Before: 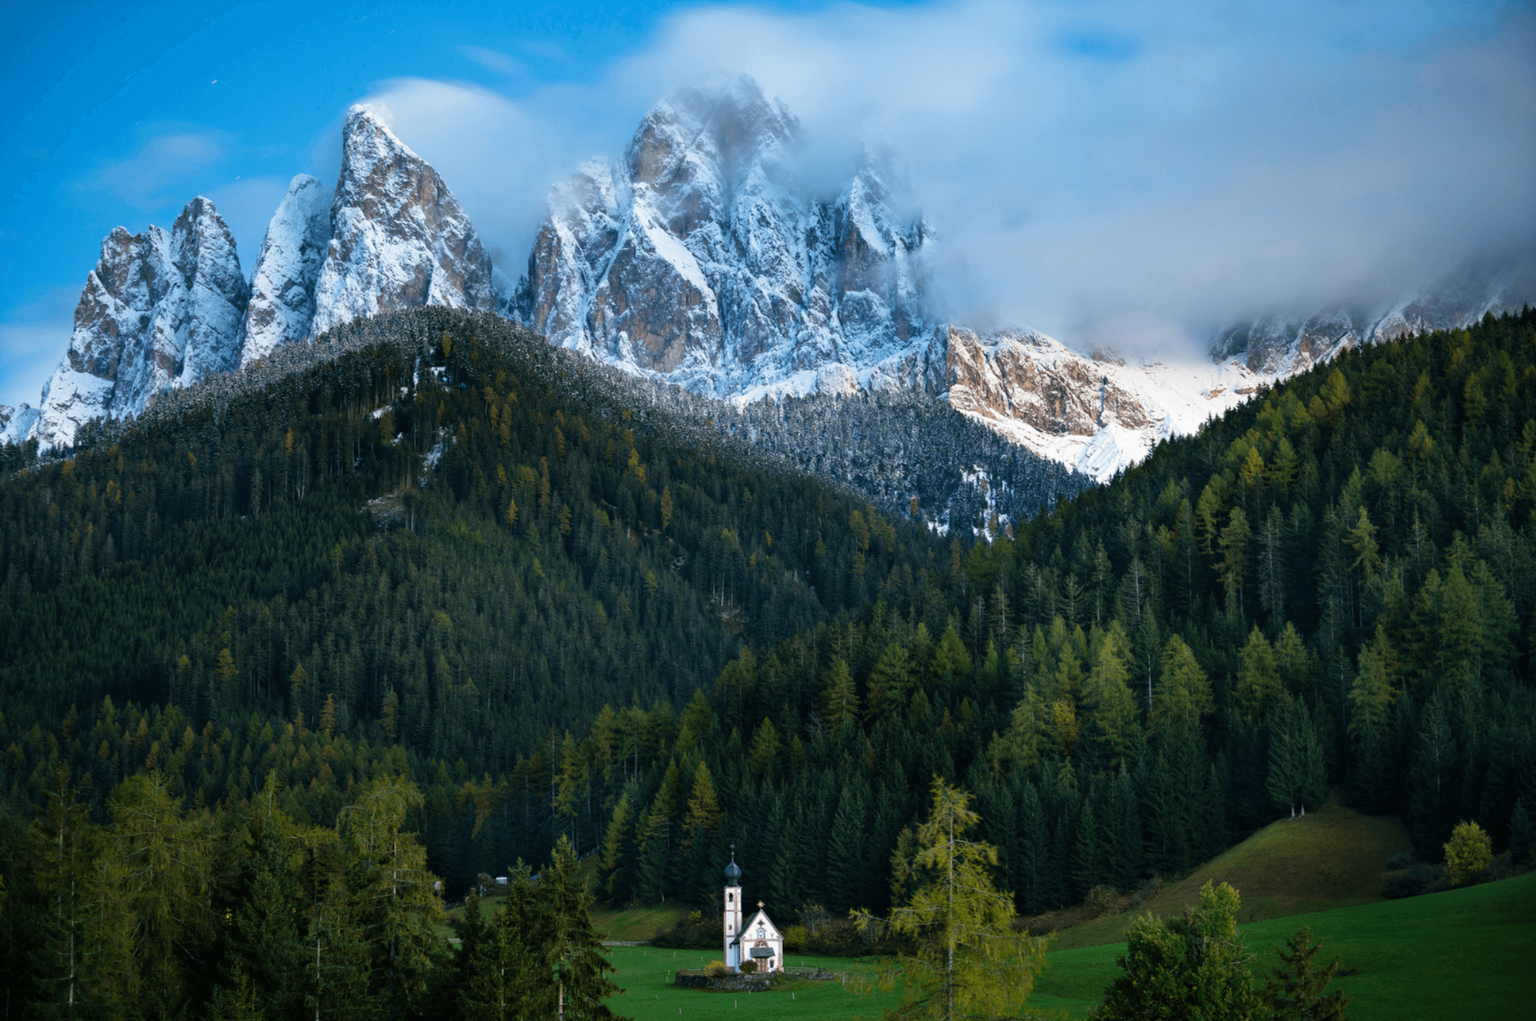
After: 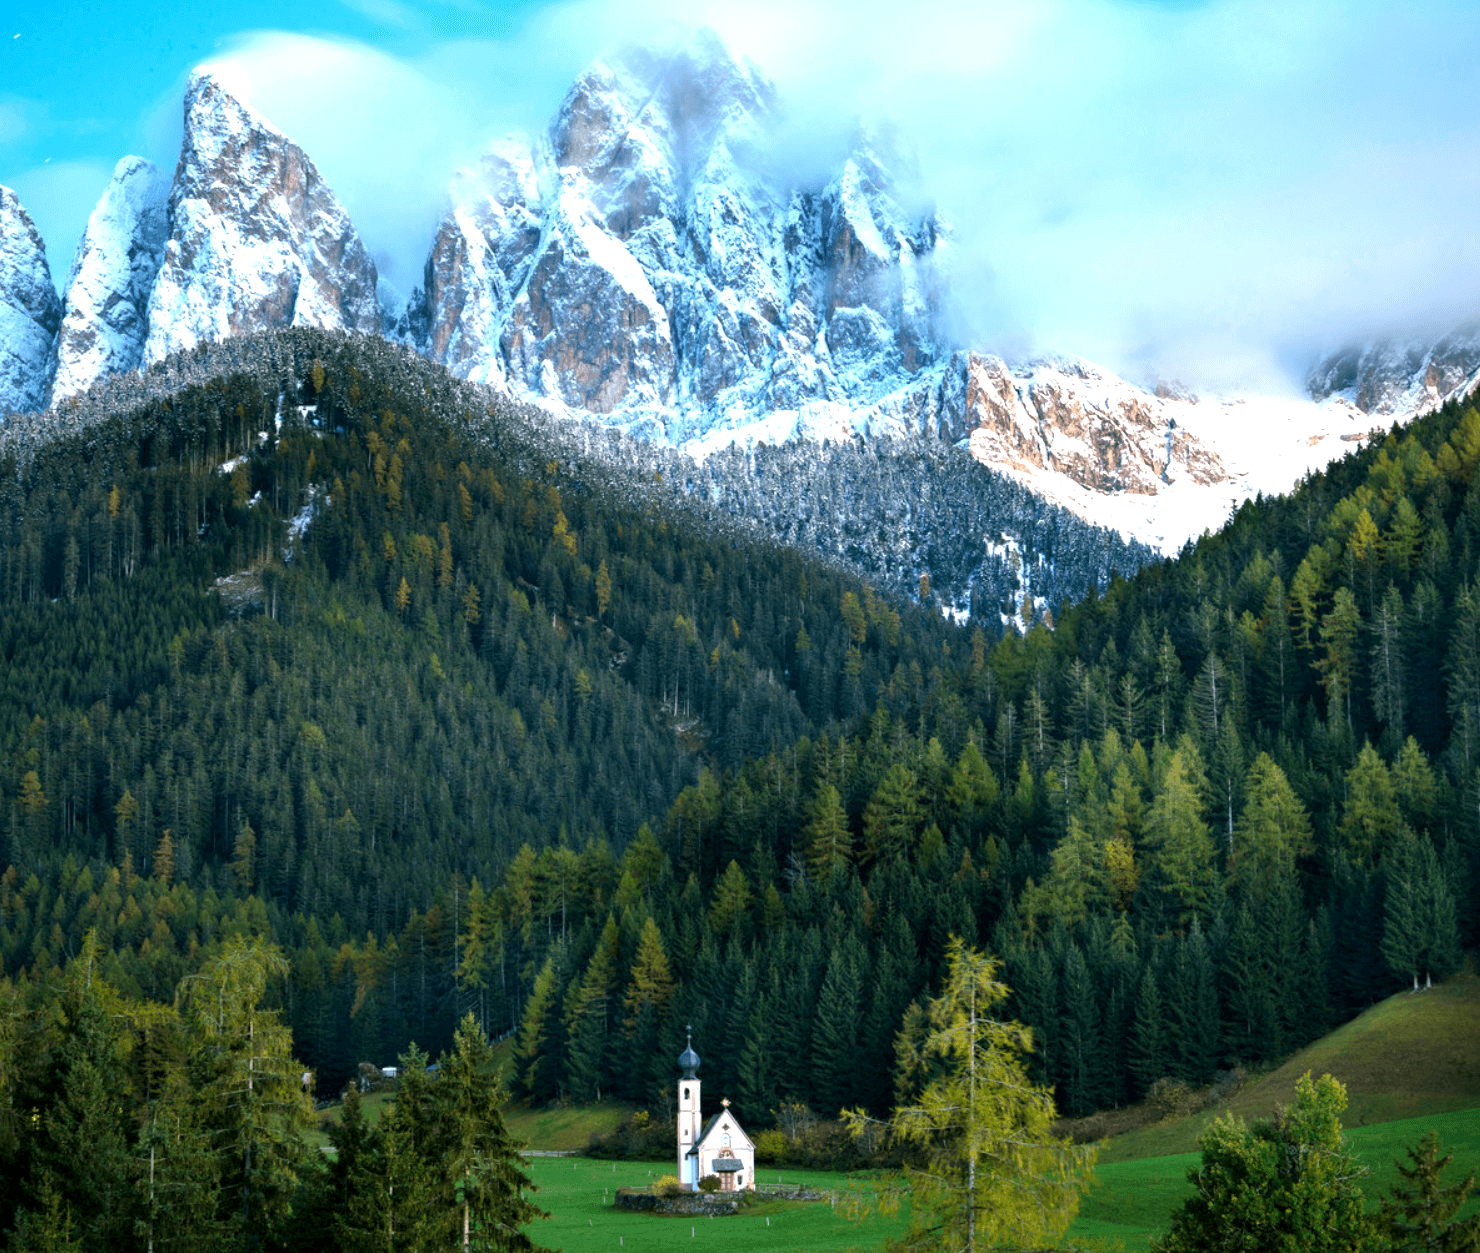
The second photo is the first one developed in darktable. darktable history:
crop and rotate: left 13.151%, top 5.313%, right 12.548%
exposure: black level correction 0.002, exposure 1 EV, compensate highlight preservation false
